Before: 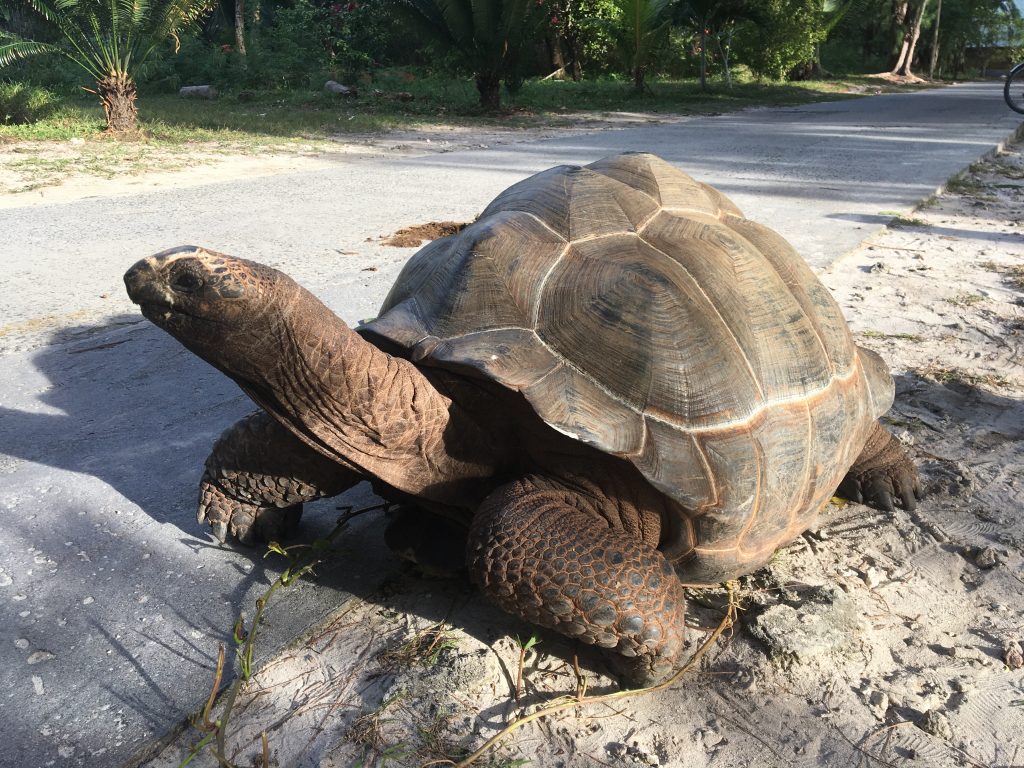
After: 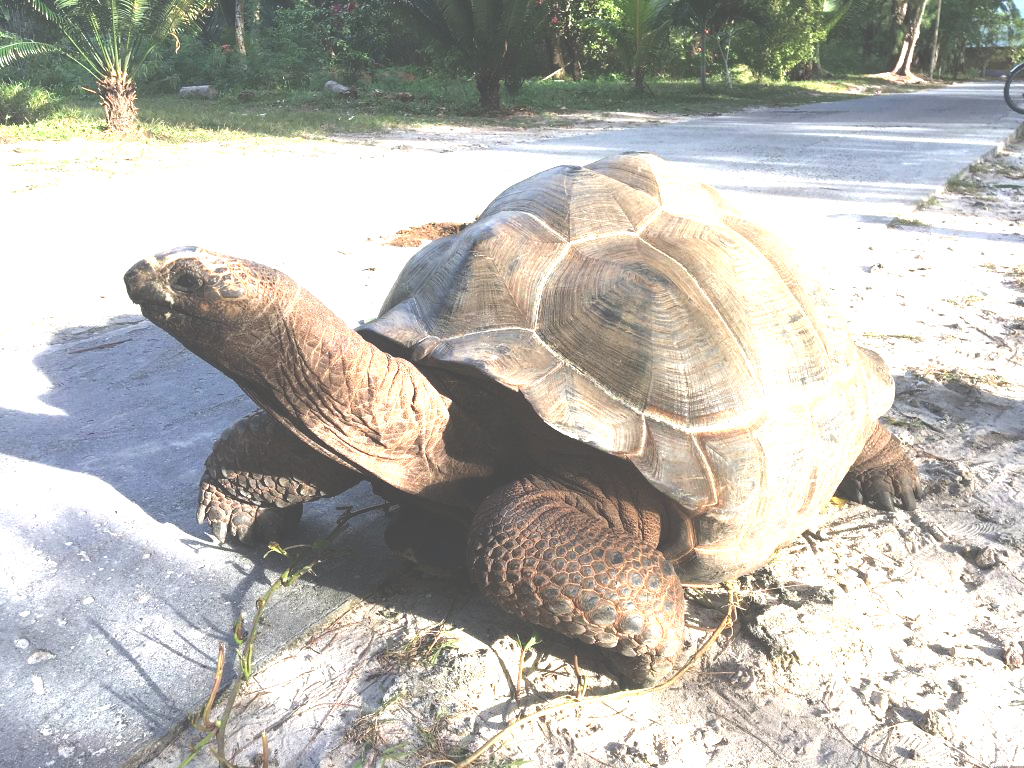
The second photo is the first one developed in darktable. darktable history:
exposure: black level correction -0.024, exposure 1.393 EV, compensate exposure bias true, compensate highlight preservation false
